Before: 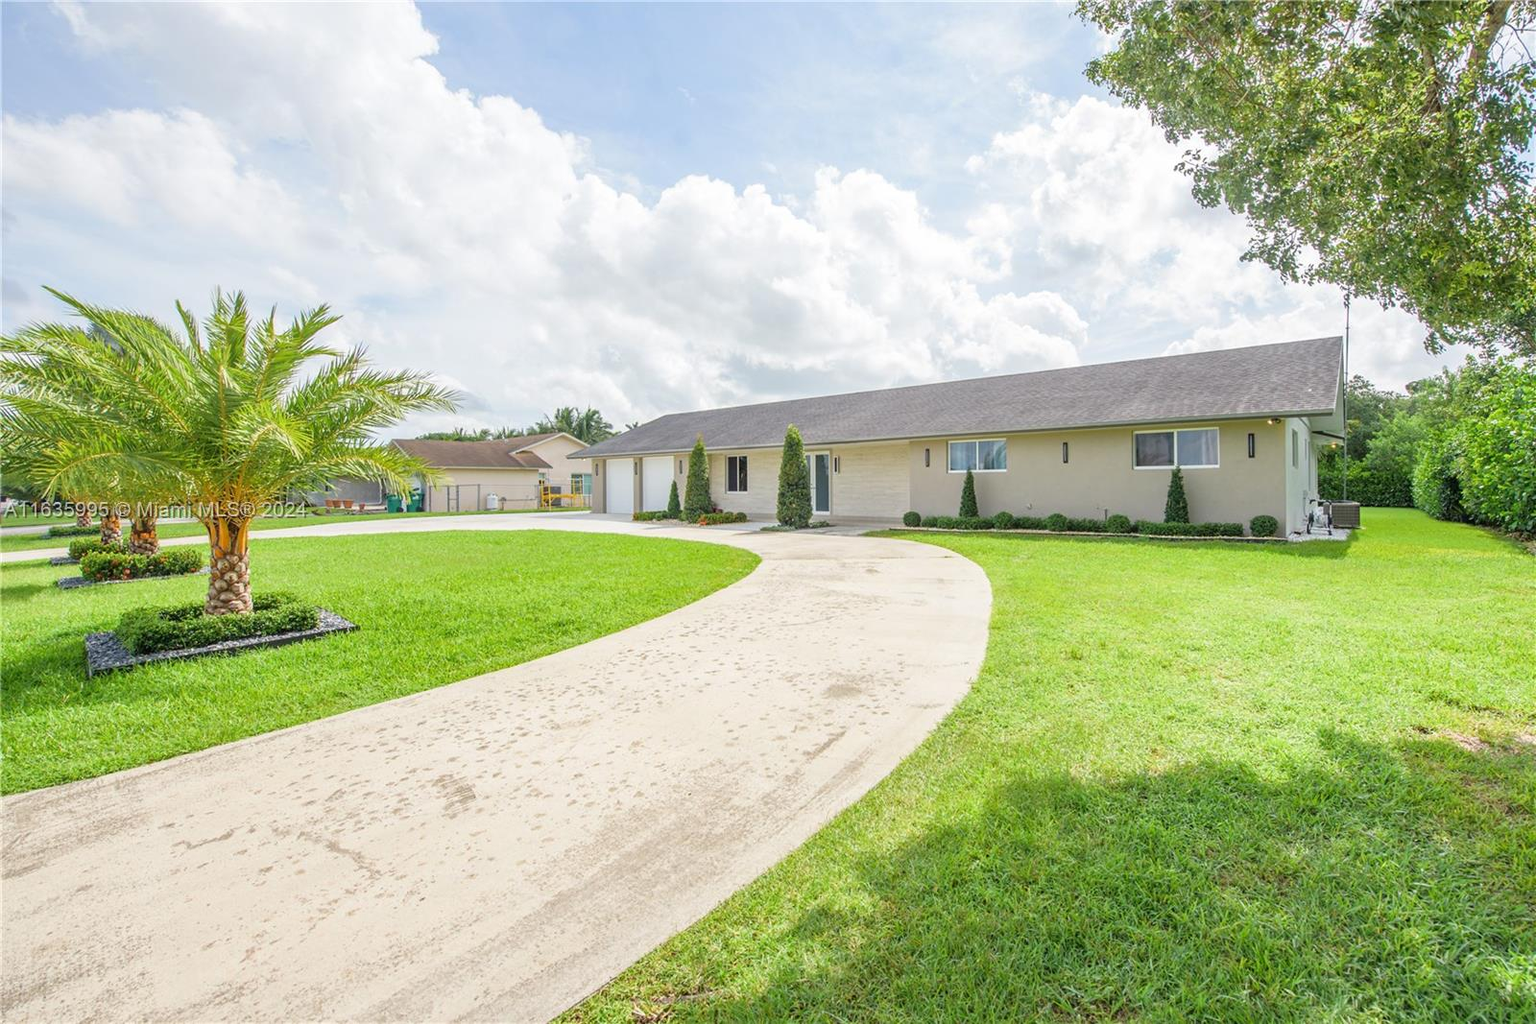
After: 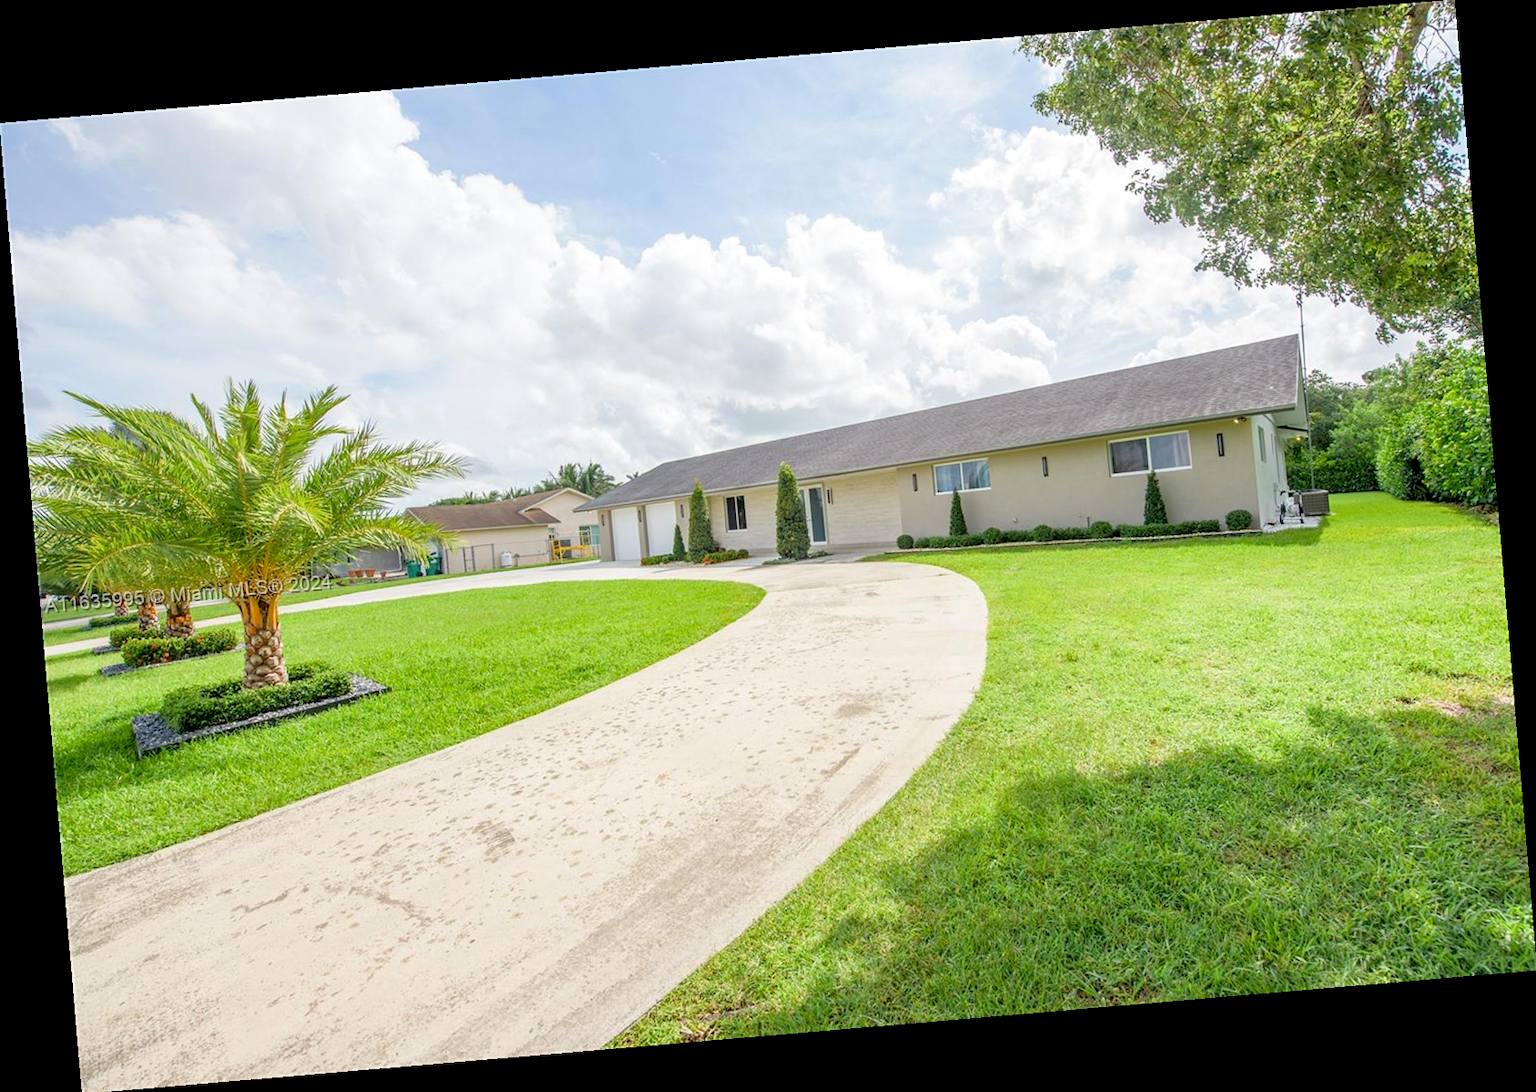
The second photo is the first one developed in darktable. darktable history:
rotate and perspective: rotation -4.86°, automatic cropping off
exposure: black level correction 0.01, exposure 0.014 EV, compensate highlight preservation false
